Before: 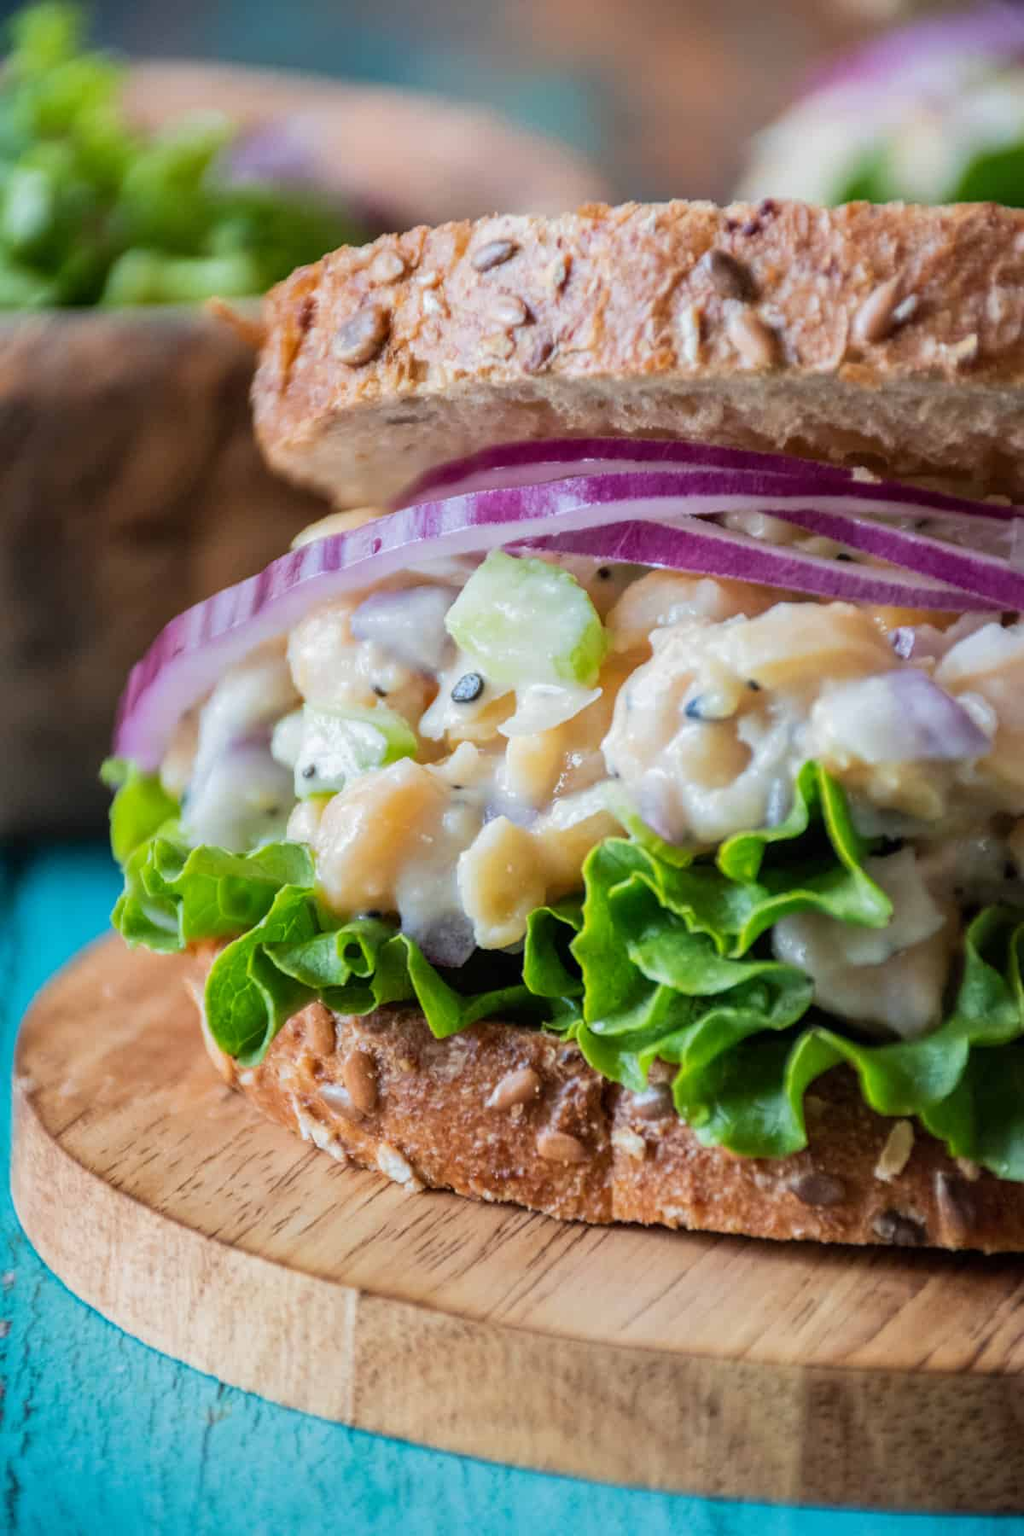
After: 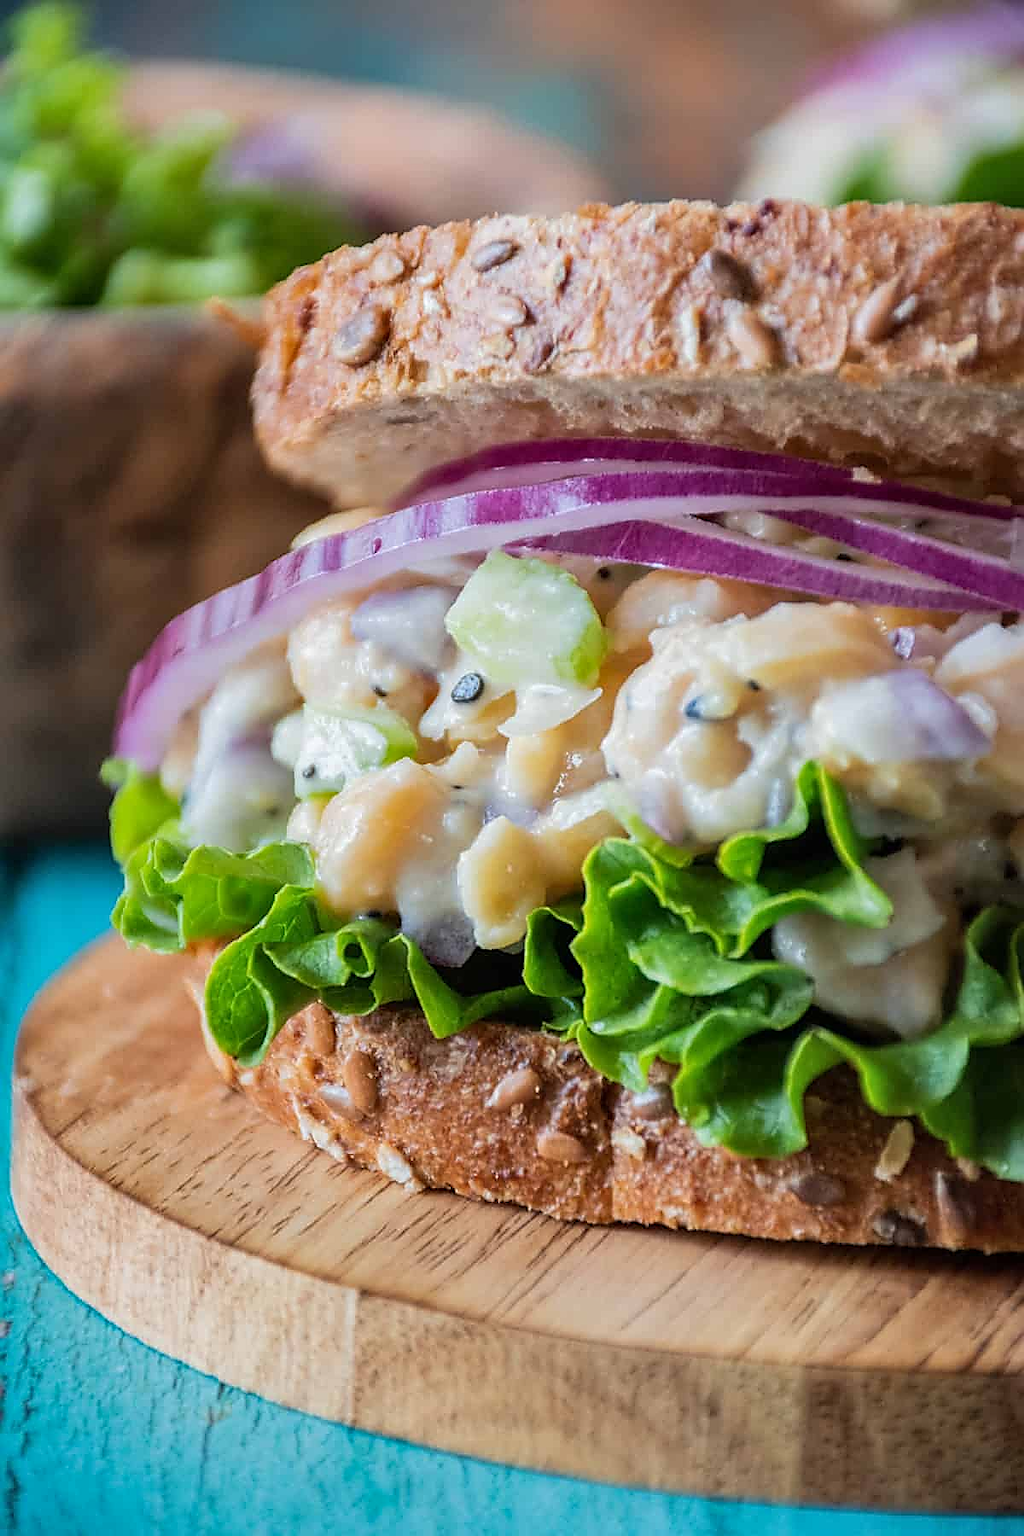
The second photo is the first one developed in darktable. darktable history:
shadows and highlights: shadows 29.61, highlights -30.47, low approximation 0.01, soften with gaussian
sharpen: radius 1.4, amount 1.25, threshold 0.7
